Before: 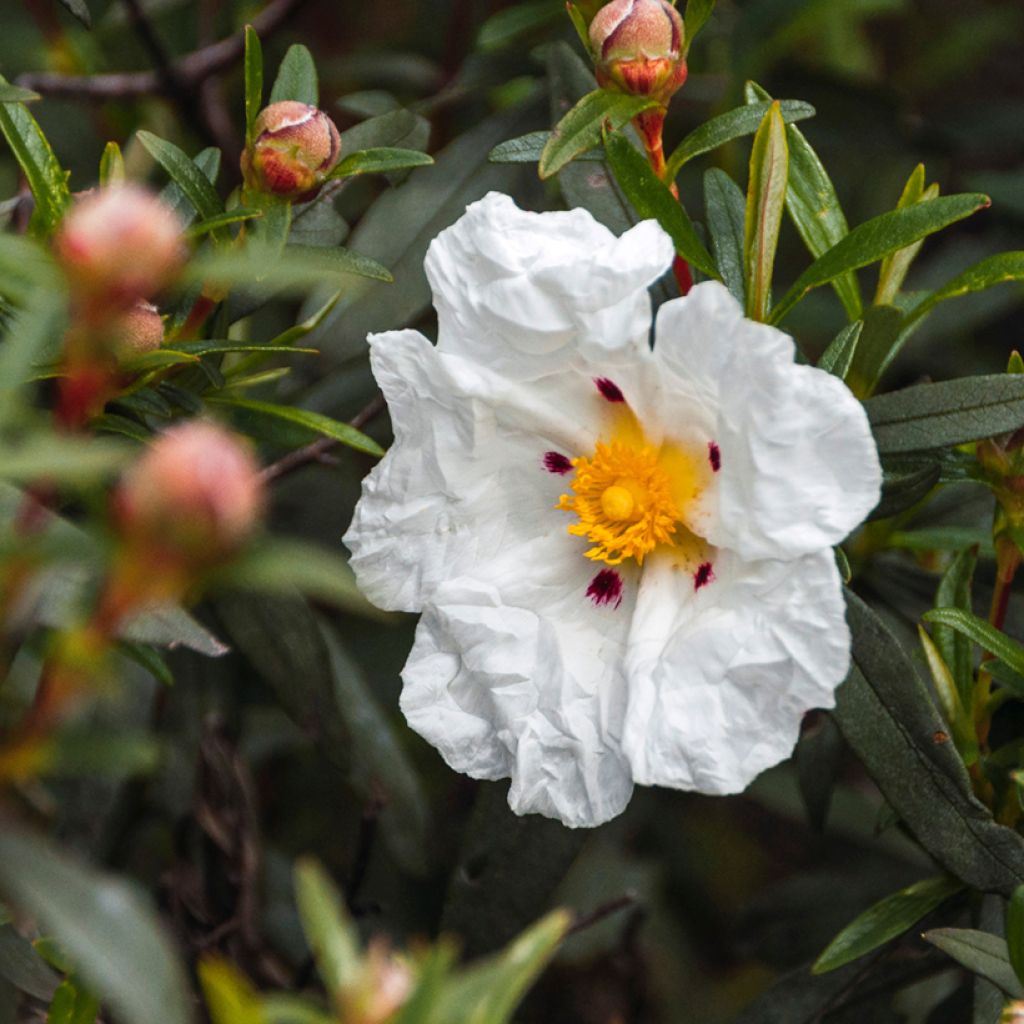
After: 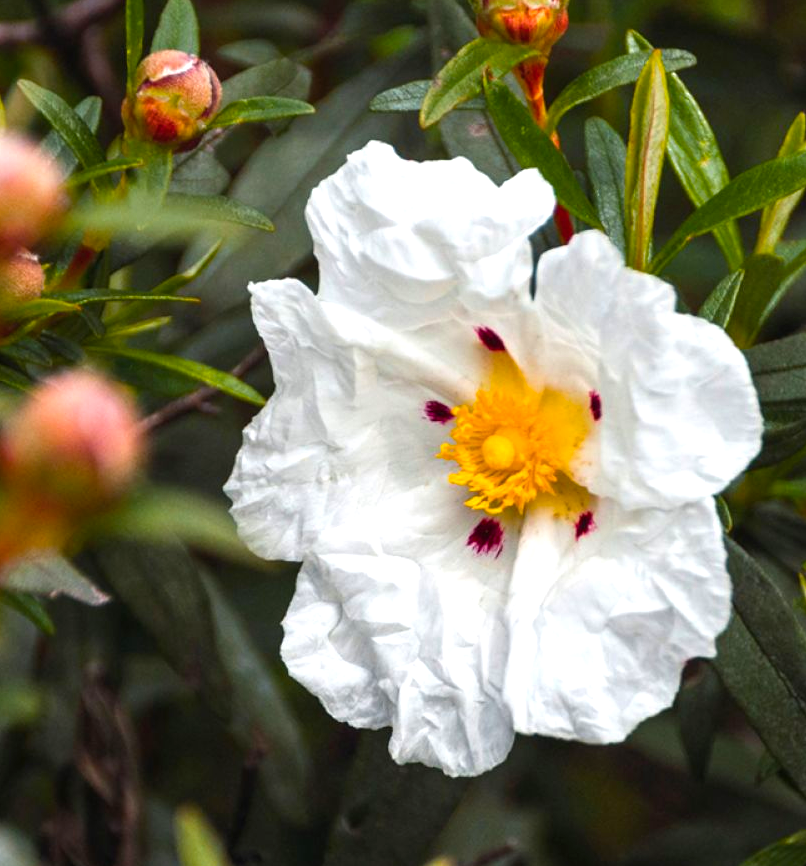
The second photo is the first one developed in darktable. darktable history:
crop: left 11.693%, top 4.984%, right 9.58%, bottom 10.426%
color balance rgb: perceptual saturation grading › global saturation 30.748%, perceptual brilliance grading › global brilliance 12.617%
contrast brightness saturation: saturation -0.056
